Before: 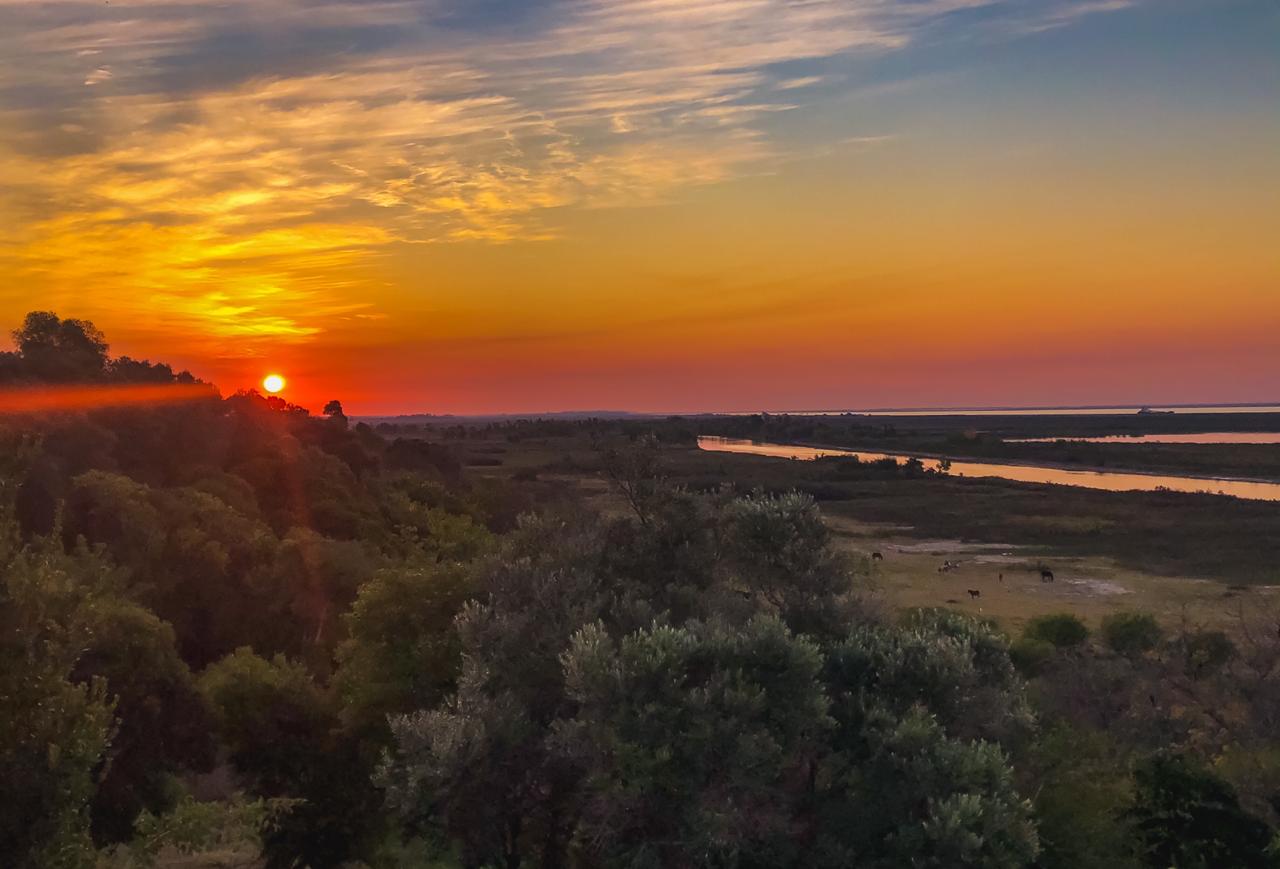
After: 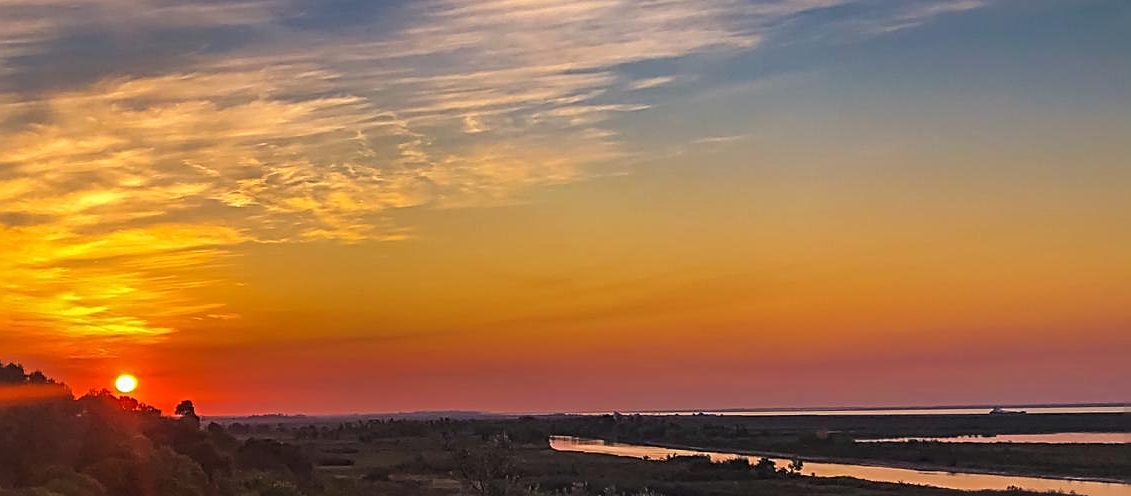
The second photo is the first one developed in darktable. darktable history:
crop and rotate: left 11.618%, bottom 42.888%
sharpen: radius 2.647, amount 0.657
levels: black 8.54%, levels [0.031, 0.5, 0.969]
